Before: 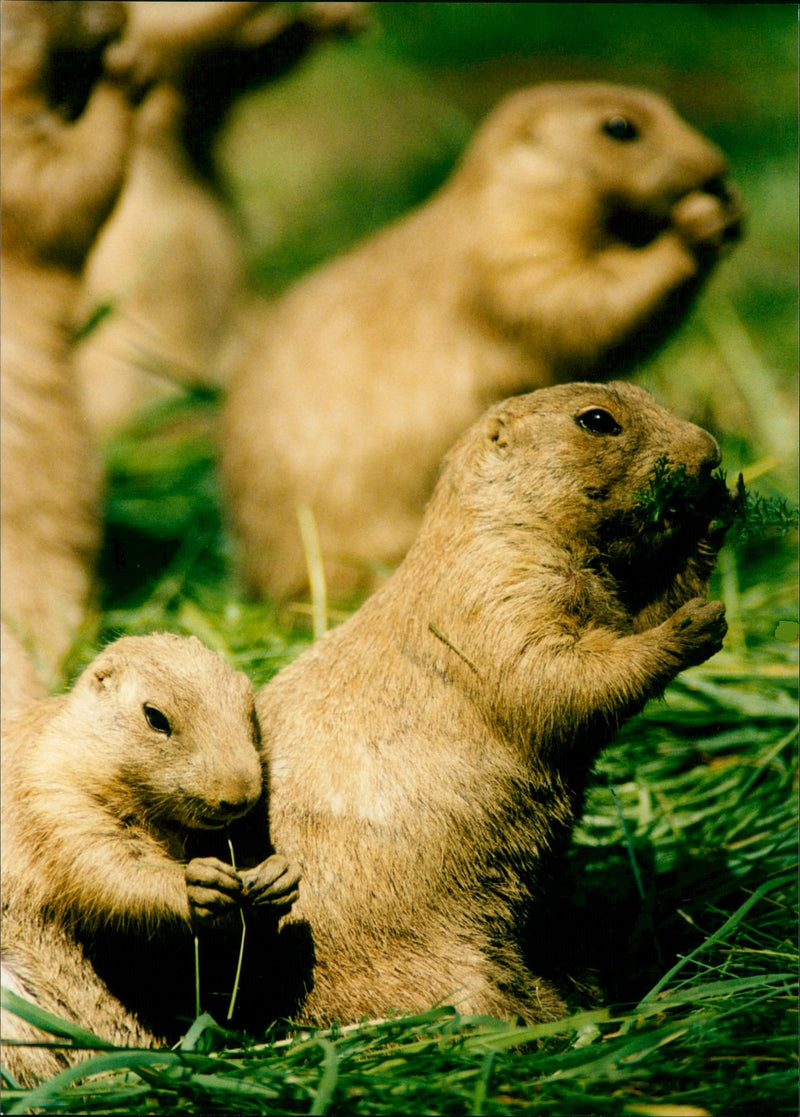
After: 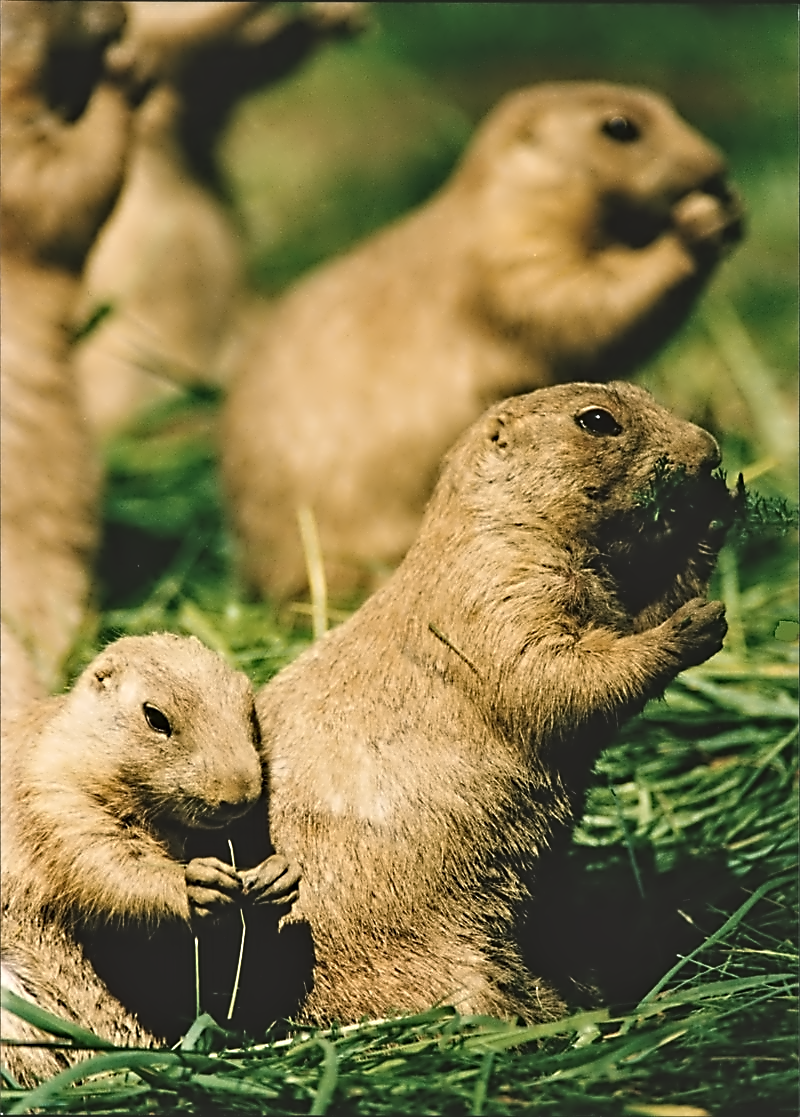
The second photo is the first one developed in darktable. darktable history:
color correction: highlights a* 3.03, highlights b* -1.41, shadows a* -0.094, shadows b* 1.74, saturation 0.979
sharpen: on, module defaults
contrast equalizer: y [[0.5, 0.542, 0.583, 0.625, 0.667, 0.708], [0.5 ×6], [0.5 ×6], [0, 0.033, 0.067, 0.1, 0.133, 0.167], [0, 0.05, 0.1, 0.15, 0.2, 0.25]]
exposure: black level correction -0.024, exposure -0.12 EV, compensate highlight preservation false
